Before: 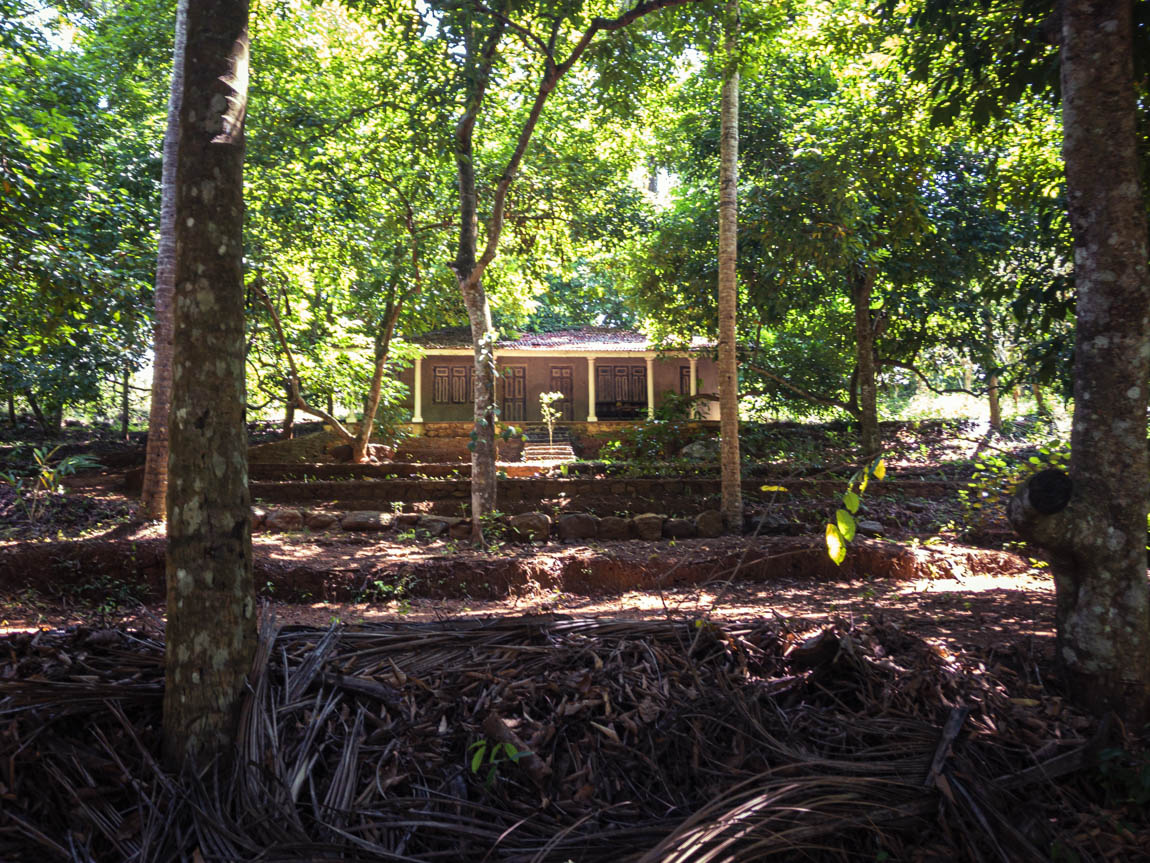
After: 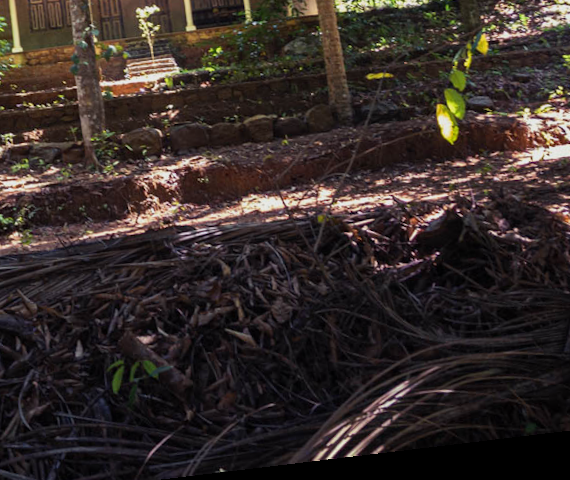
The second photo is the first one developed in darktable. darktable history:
rotate and perspective: rotation -6.83°, automatic cropping off
crop: left 35.976%, top 45.819%, right 18.162%, bottom 5.807%
exposure: exposure -0.293 EV, compensate highlight preservation false
